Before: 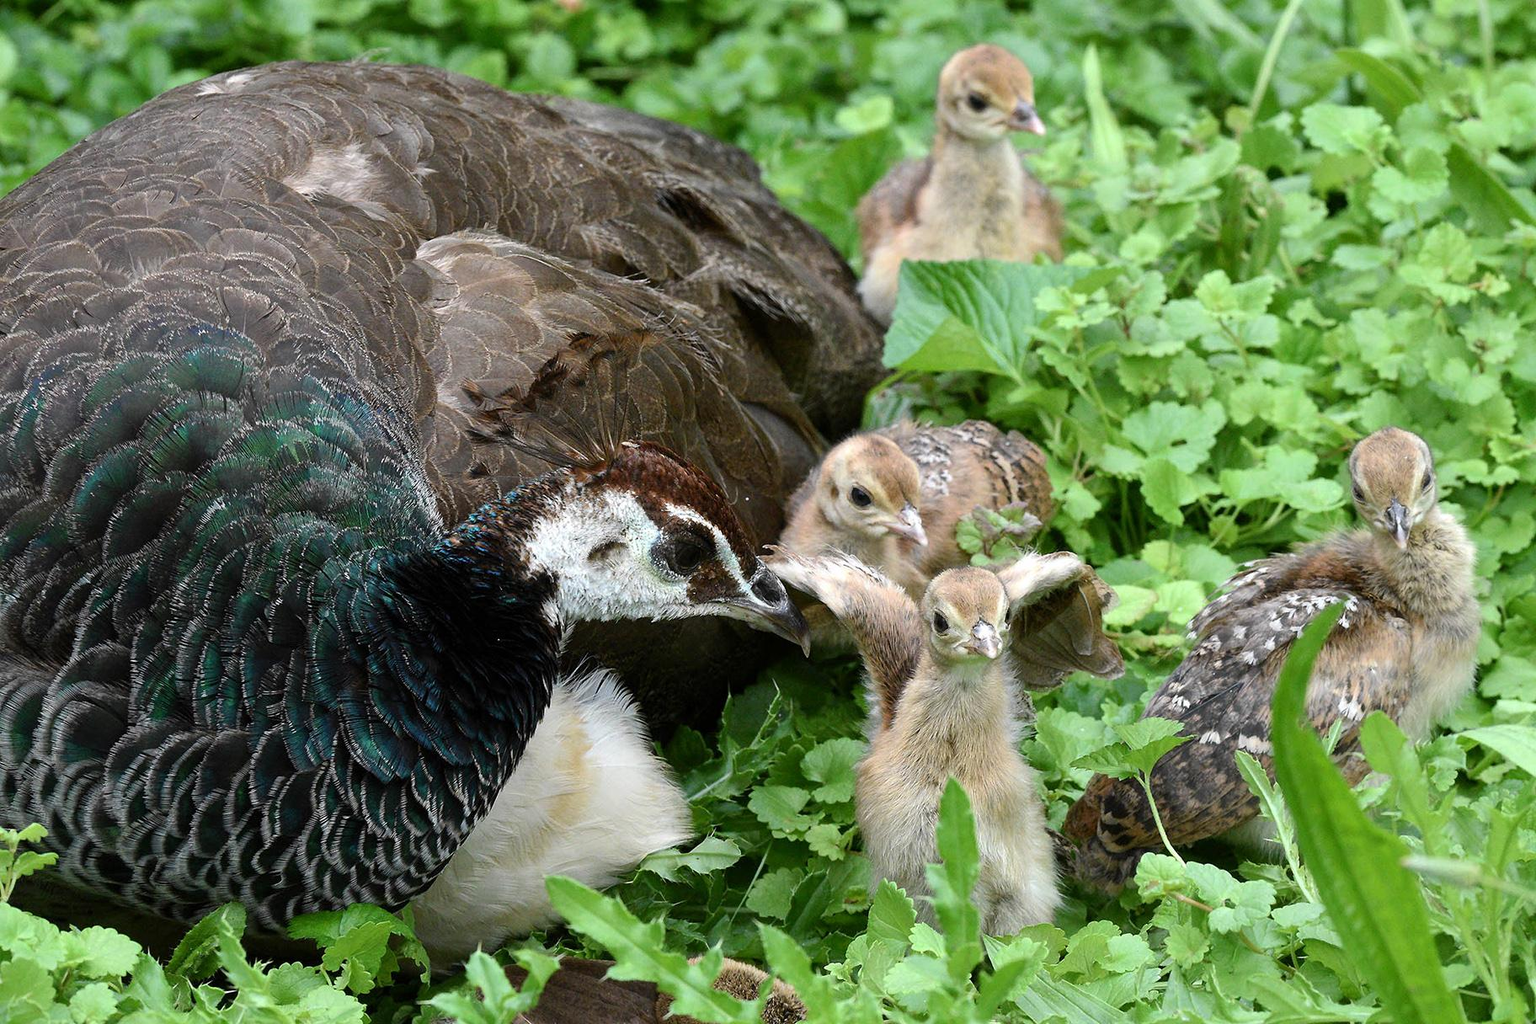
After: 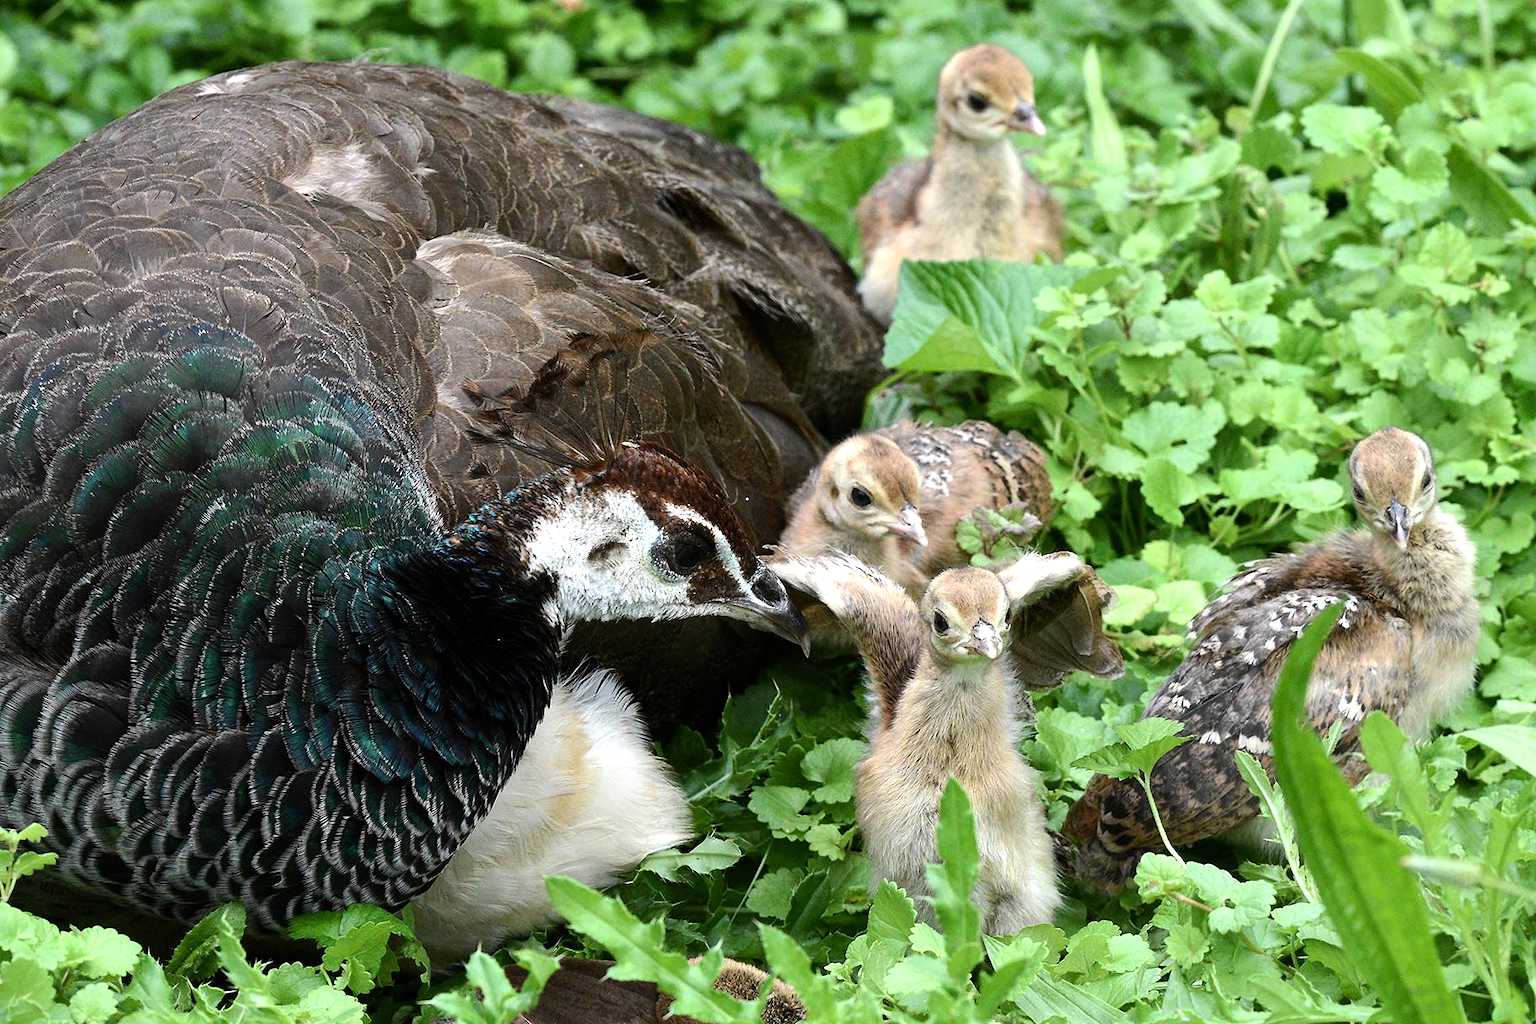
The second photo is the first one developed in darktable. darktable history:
tone equalizer: -8 EV -0.443 EV, -7 EV -0.384 EV, -6 EV -0.31 EV, -5 EV -0.249 EV, -3 EV 0.209 EV, -2 EV 0.315 EV, -1 EV 0.392 EV, +0 EV 0.425 EV, edges refinement/feathering 500, mask exposure compensation -1.57 EV, preserve details no
